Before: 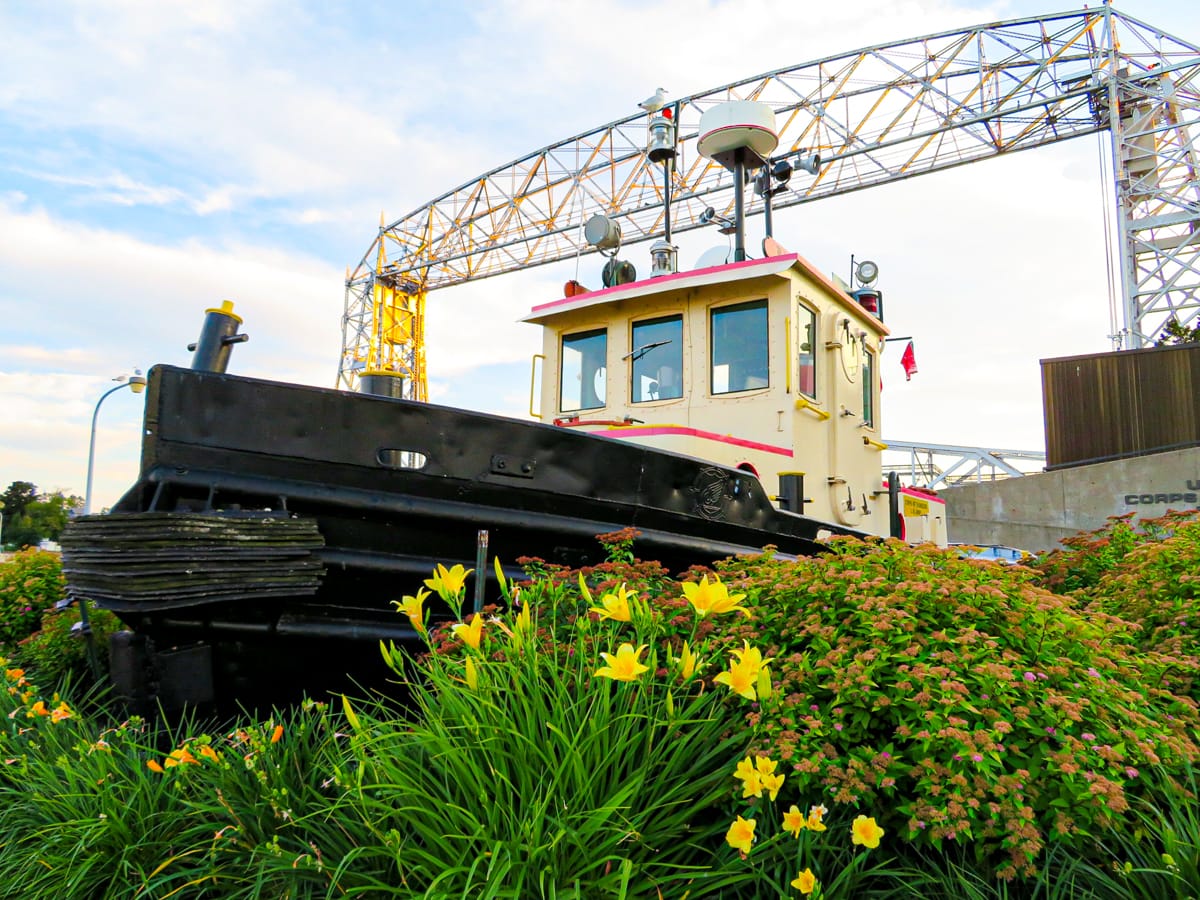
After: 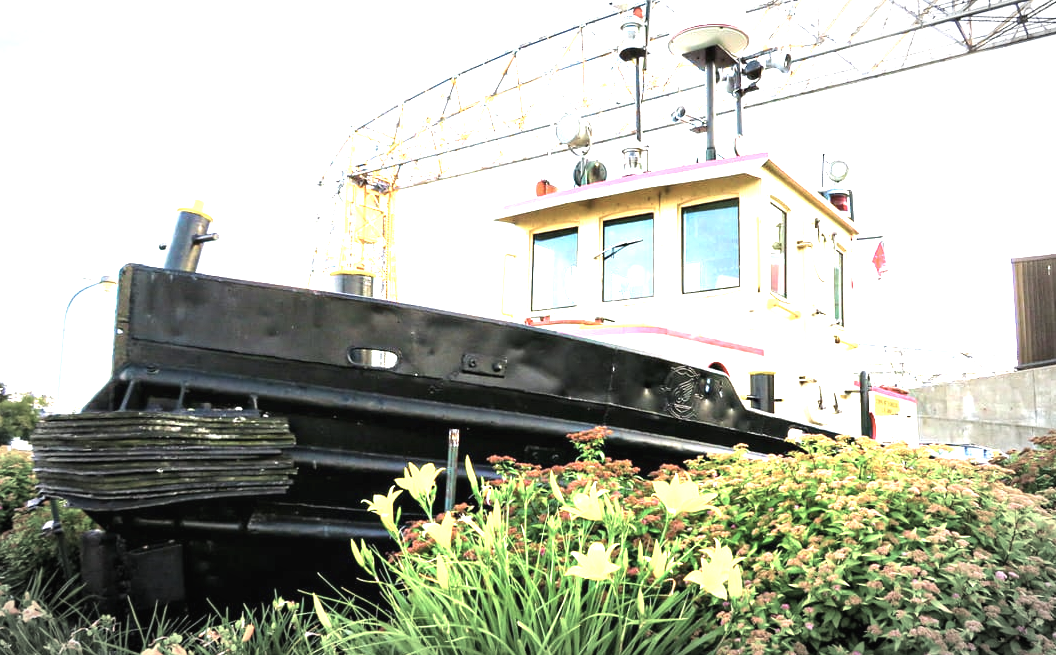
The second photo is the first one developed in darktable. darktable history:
contrast brightness saturation: contrast -0.041, saturation -0.398
vignetting: brightness -0.627, saturation -0.677, automatic ratio true
exposure: black level correction 0, exposure 1.621 EV, compensate highlight preservation false
crop and rotate: left 2.462%, top 11.272%, right 9.503%, bottom 15.864%
tone equalizer: -8 EV -0.434 EV, -7 EV -0.423 EV, -6 EV -0.302 EV, -5 EV -0.218 EV, -3 EV 0.22 EV, -2 EV 0.309 EV, -1 EV 0.411 EV, +0 EV 0.418 EV, edges refinement/feathering 500, mask exposure compensation -1.57 EV, preserve details guided filter
